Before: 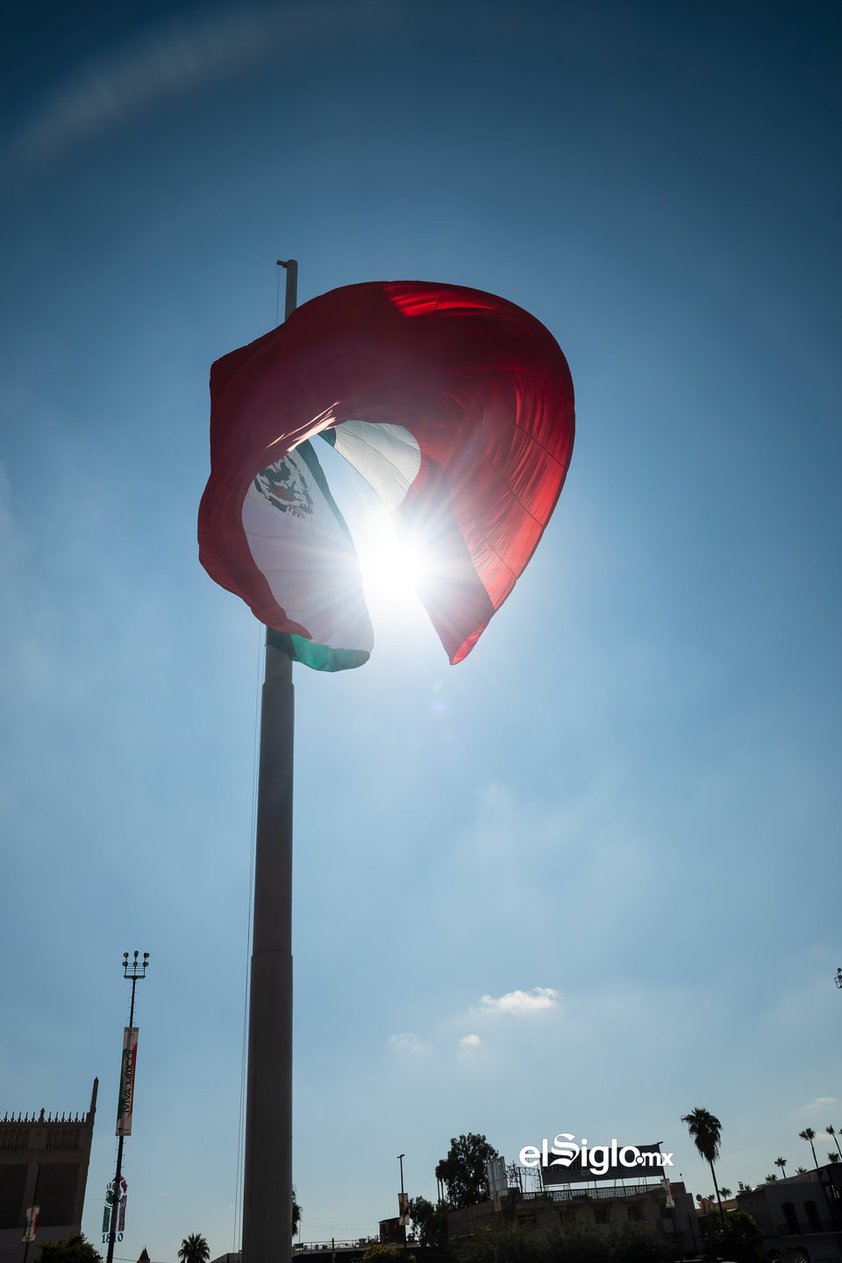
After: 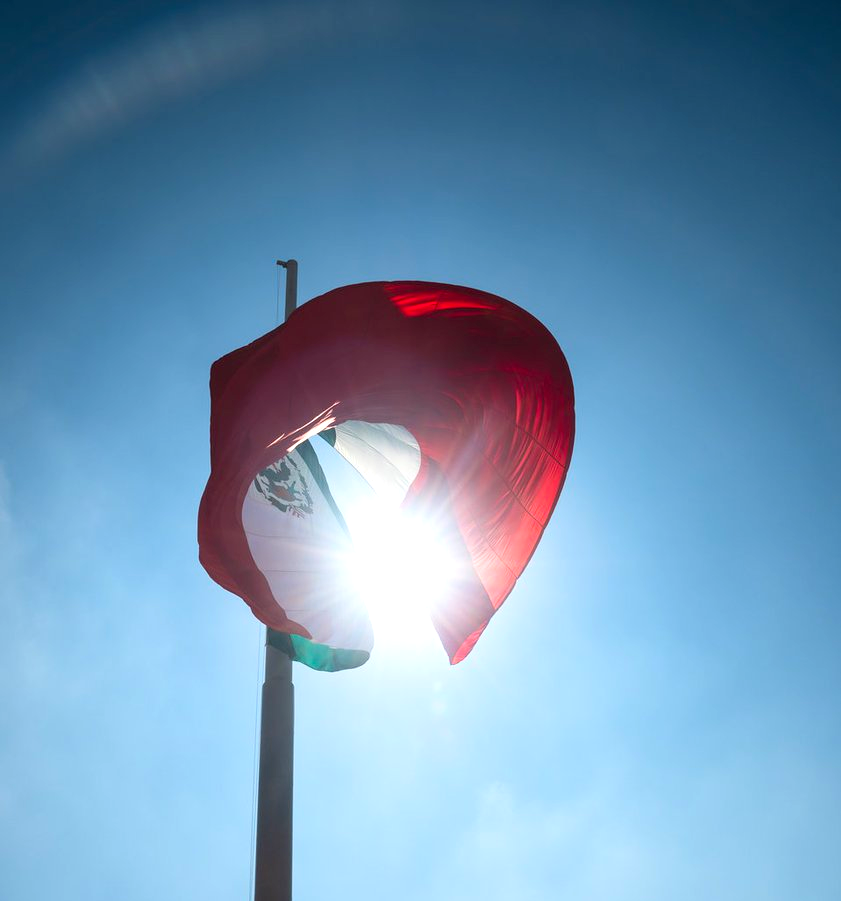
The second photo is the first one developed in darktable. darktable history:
tone equalizer: -8 EV -0.379 EV, -7 EV -0.424 EV, -6 EV -0.356 EV, -5 EV -0.215 EV, -3 EV 0.234 EV, -2 EV 0.321 EV, -1 EV 0.402 EV, +0 EV 0.443 EV, smoothing diameter 24.85%, edges refinement/feathering 13.76, preserve details guided filter
contrast brightness saturation: contrast 0.073, brightness 0.079, saturation 0.18
crop: right 0%, bottom 28.595%
